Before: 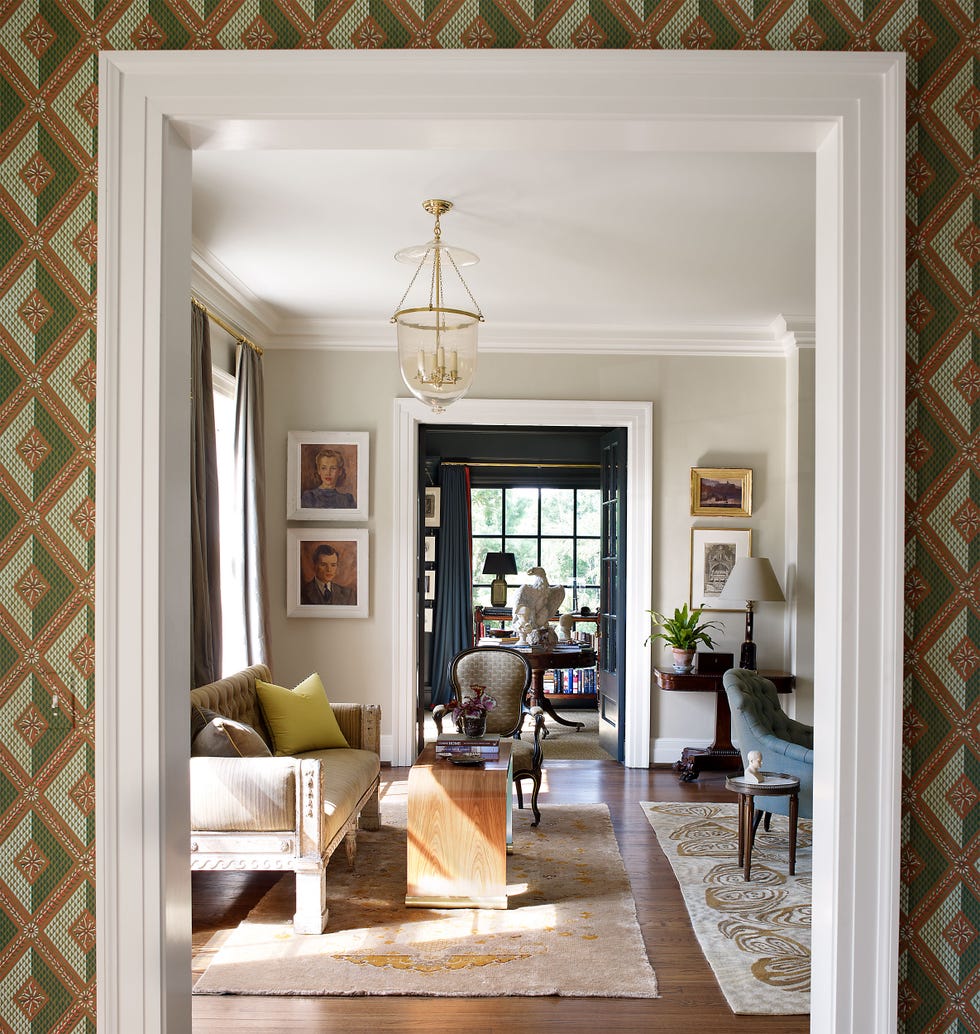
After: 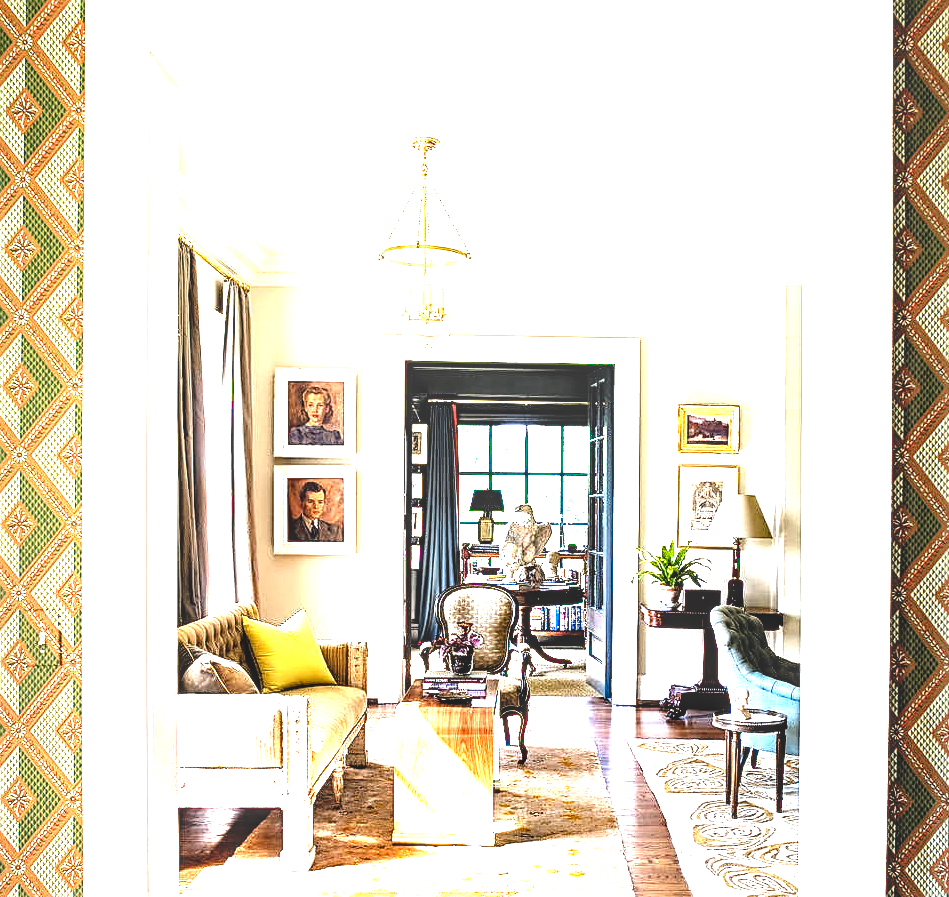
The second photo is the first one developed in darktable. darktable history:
crop: left 1.426%, top 6.188%, right 1.73%, bottom 6.979%
filmic rgb: black relative exposure -8.77 EV, white relative exposure 4.98 EV, threshold 3.05 EV, target black luminance 0%, hardness 3.78, latitude 65.64%, contrast 0.834, shadows ↔ highlights balance 19.71%, color science v5 (2021), contrast in shadows safe, contrast in highlights safe, enable highlight reconstruction true
haze removal: compatibility mode true, adaptive false
sharpen: on, module defaults
local contrast: on, module defaults
tone equalizer: -8 EV -1.1 EV, -7 EV -1.03 EV, -6 EV -0.852 EV, -5 EV -0.561 EV, -3 EV 0.559 EV, -2 EV 0.888 EV, -1 EV 1 EV, +0 EV 1.05 EV, edges refinement/feathering 500, mask exposure compensation -1.57 EV, preserve details guided filter
levels: levels [0, 0.281, 0.562]
